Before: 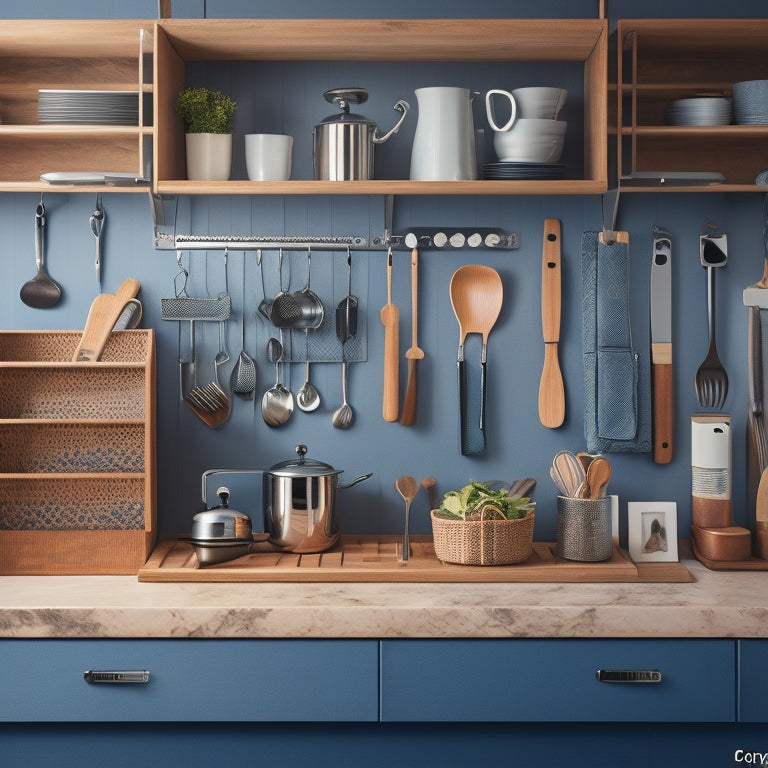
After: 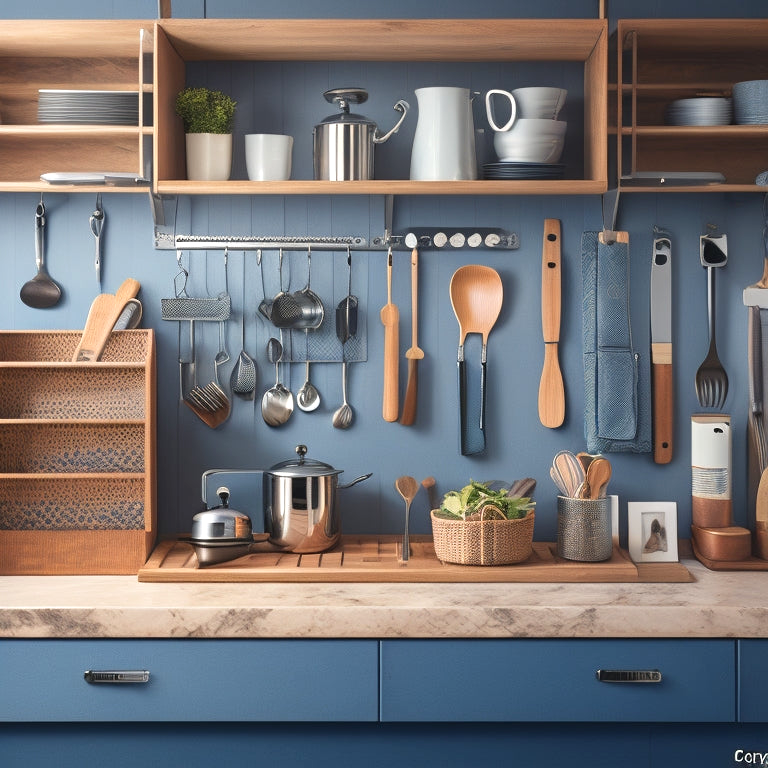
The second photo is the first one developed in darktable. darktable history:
exposure: exposure 0.343 EV, compensate highlight preservation false
